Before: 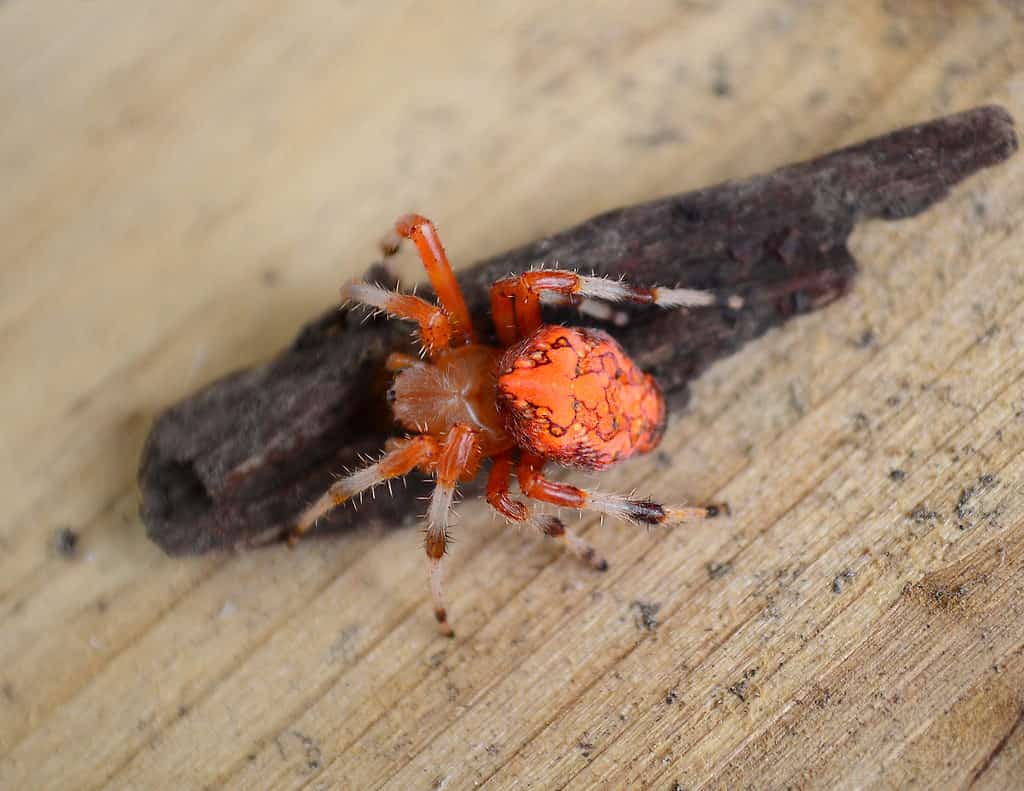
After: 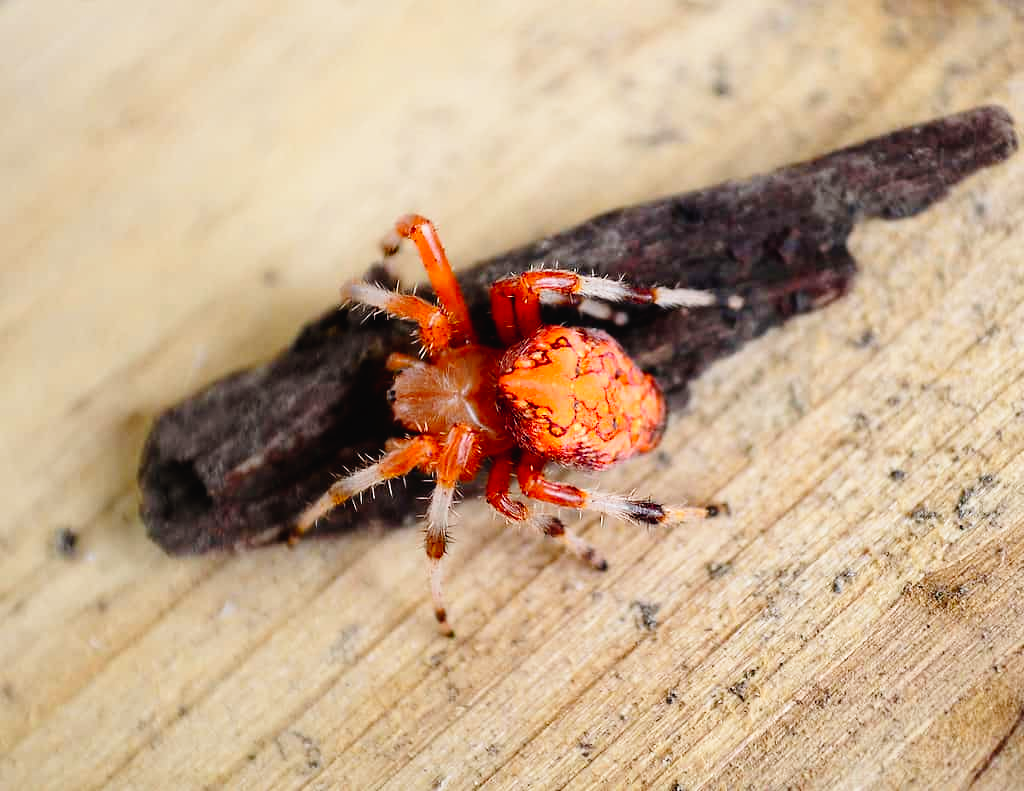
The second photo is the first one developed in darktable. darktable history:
tone curve: curves: ch0 [(0, 0.016) (0.11, 0.039) (0.259, 0.235) (0.383, 0.437) (0.499, 0.597) (0.733, 0.867) (0.843, 0.948) (1, 1)], preserve colors none
